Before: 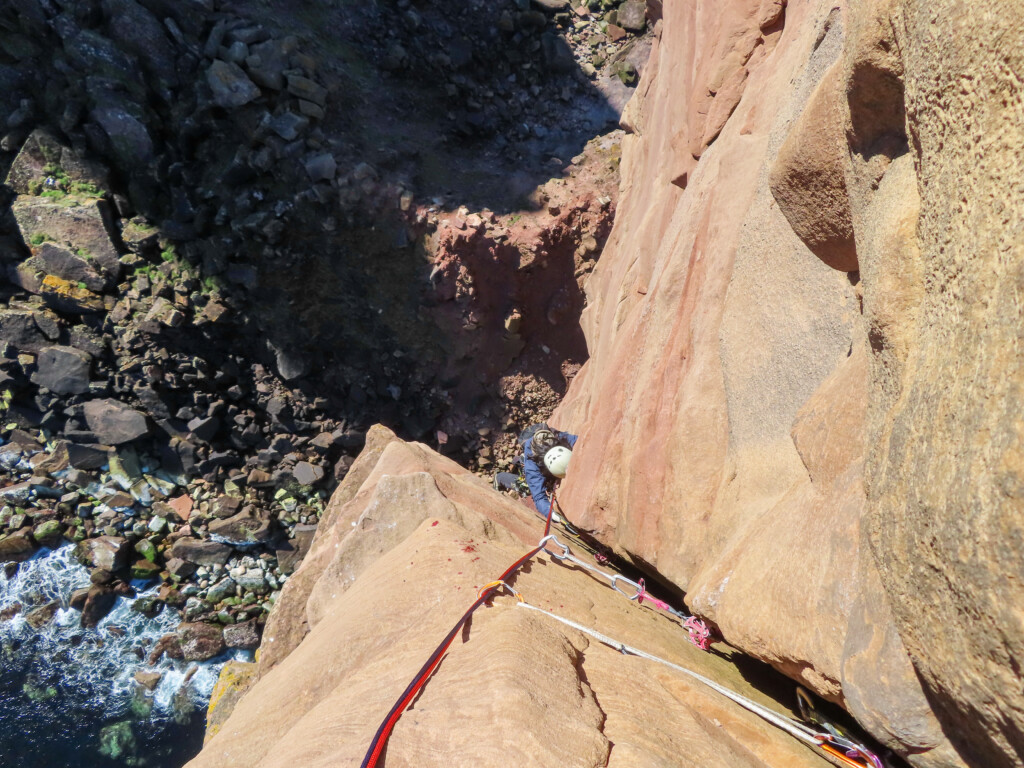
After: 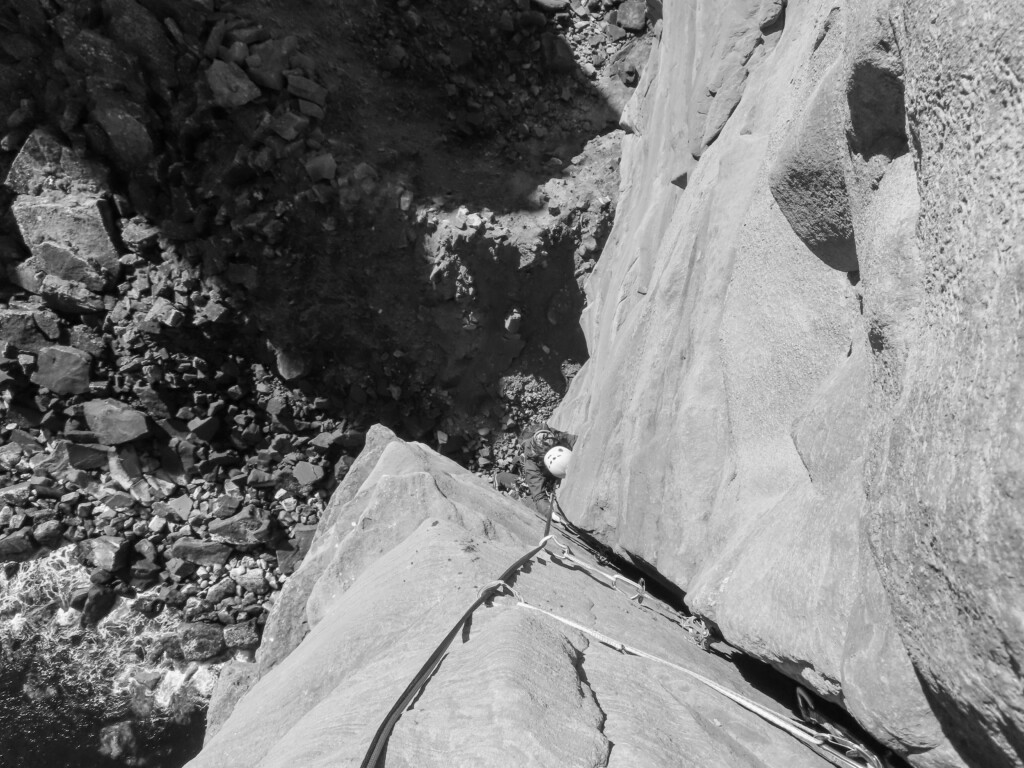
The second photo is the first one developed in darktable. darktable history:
color correction: highlights a* -0.482, highlights b* 9.48, shadows a* -9.48, shadows b* 0.803
monochrome: on, module defaults
